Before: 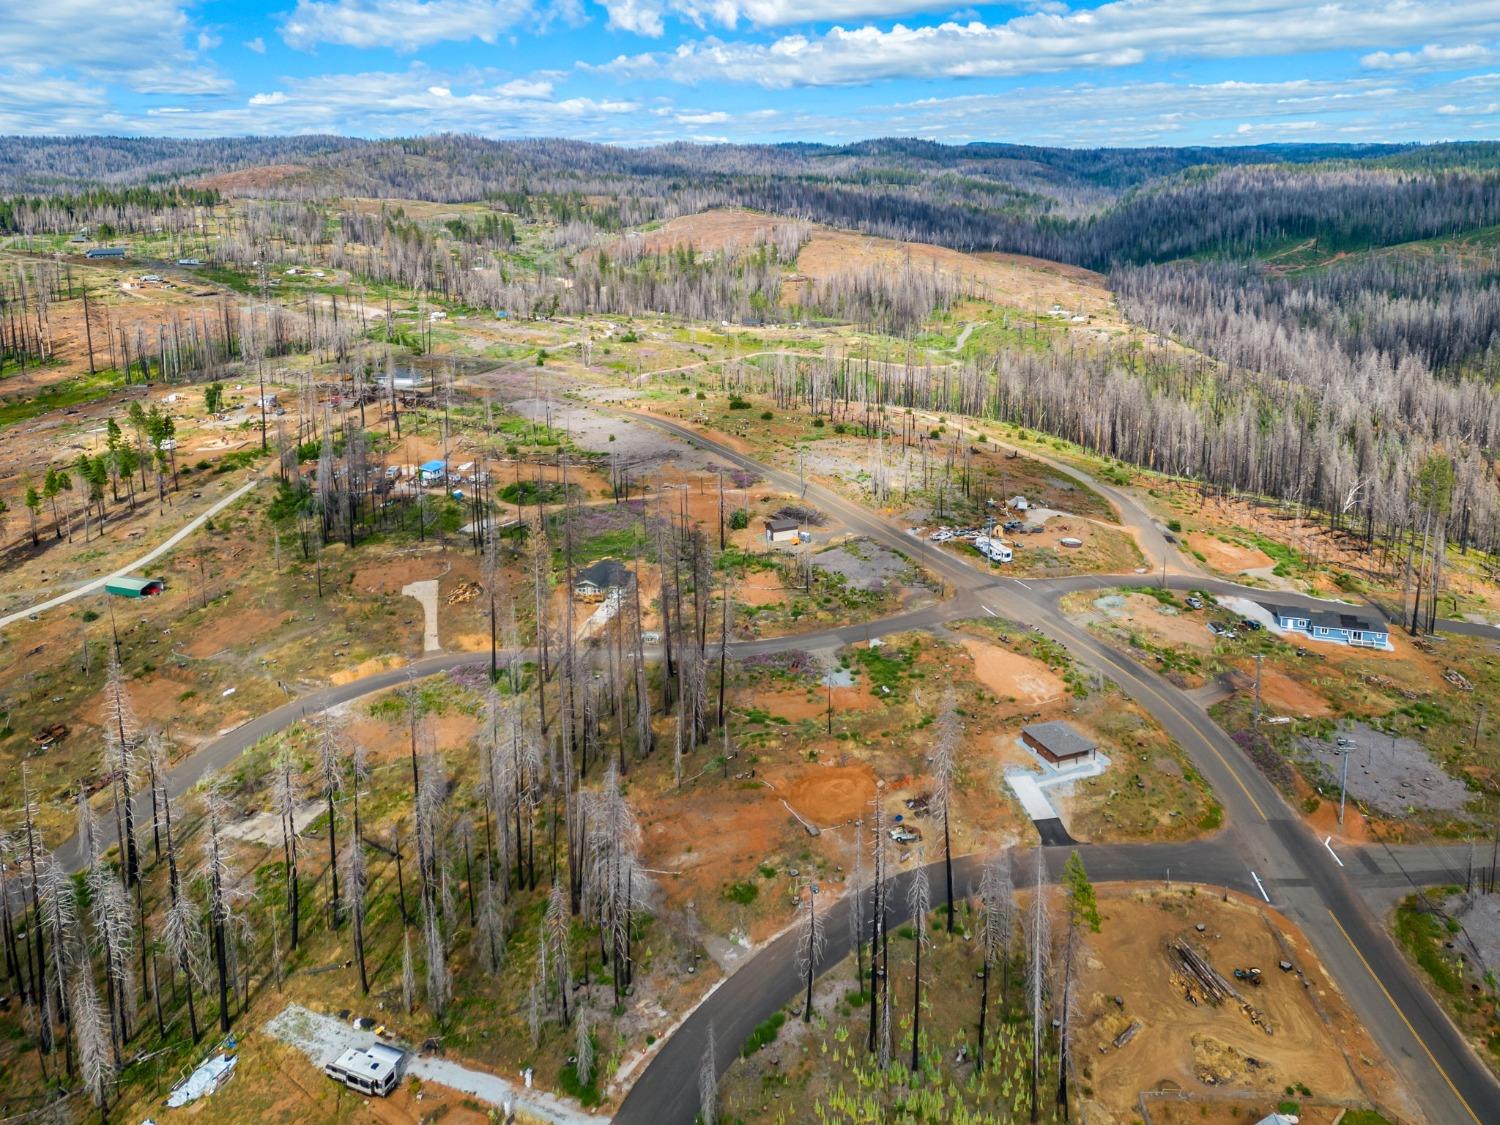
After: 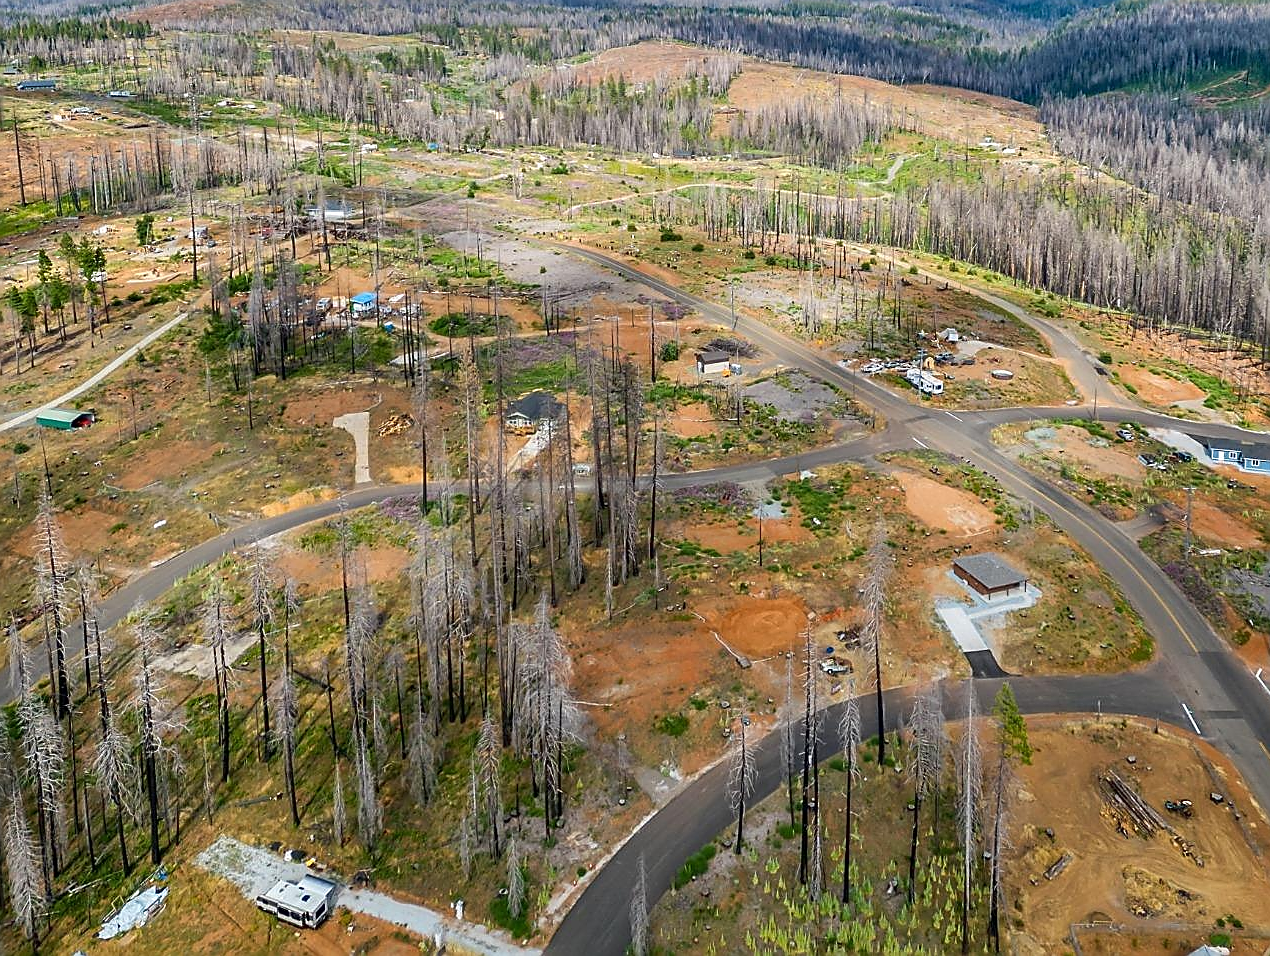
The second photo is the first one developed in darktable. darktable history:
crop and rotate: left 4.646%, top 15.01%, right 10.686%
sharpen: radius 1.383, amount 1.263, threshold 0.644
